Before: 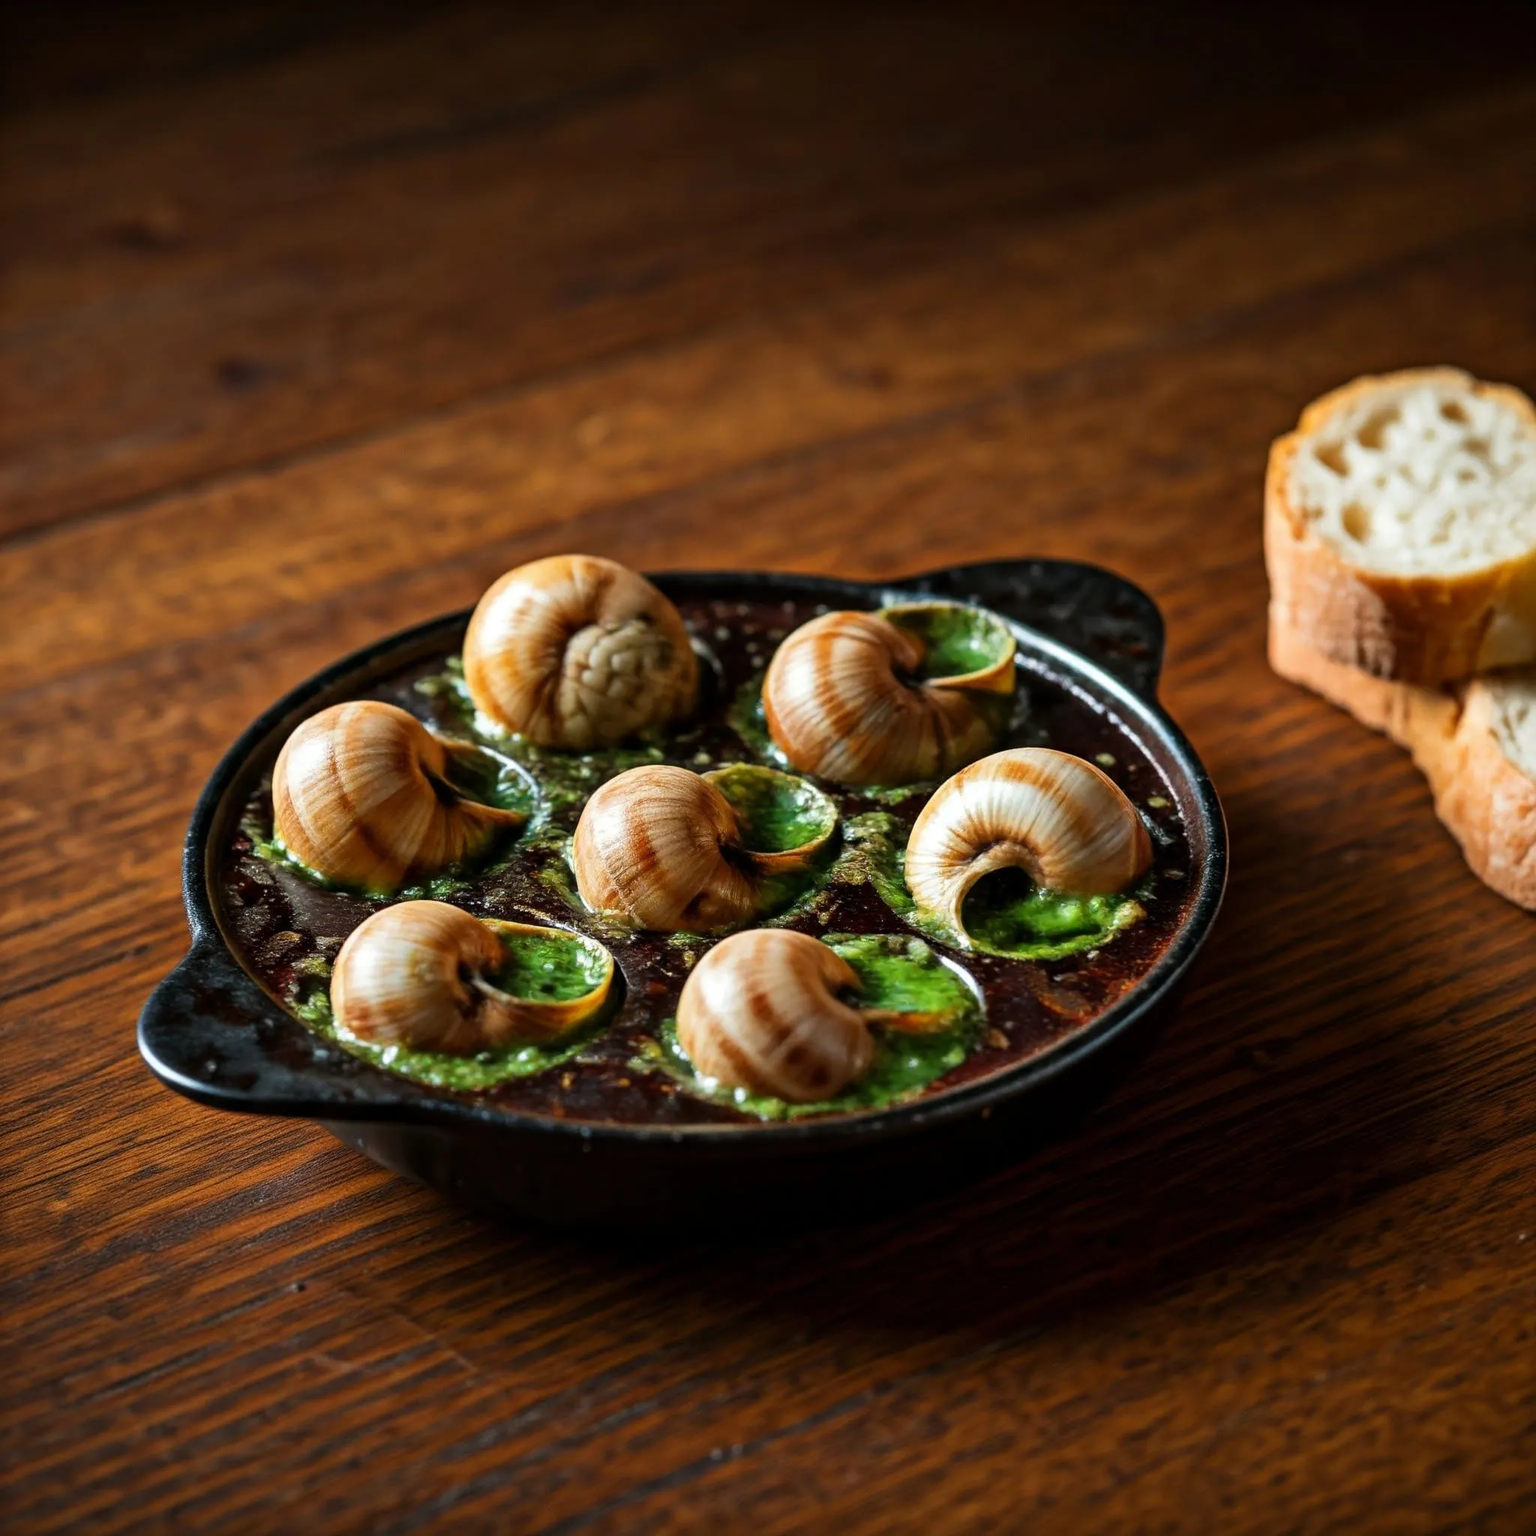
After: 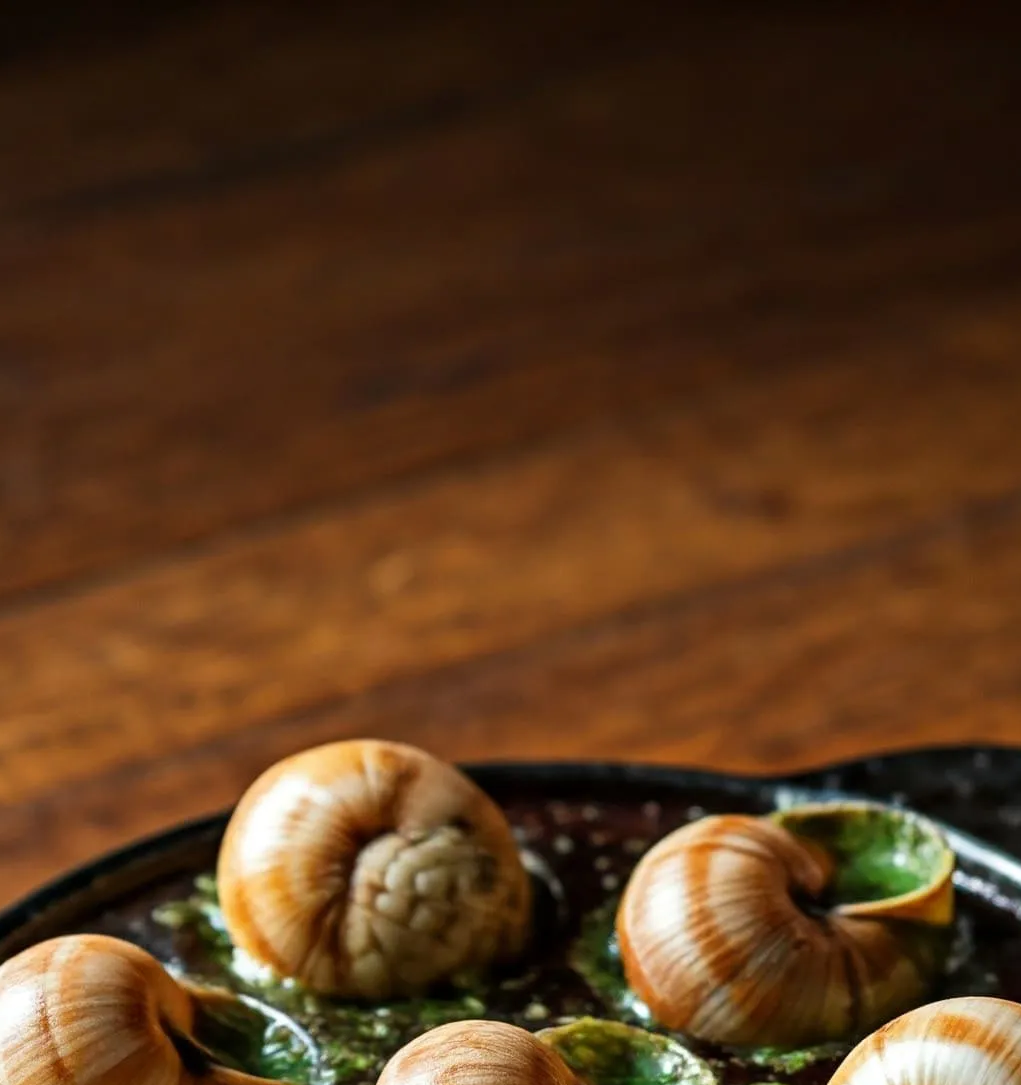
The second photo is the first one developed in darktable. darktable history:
crop: left 19.567%, right 30.55%, bottom 47.008%
